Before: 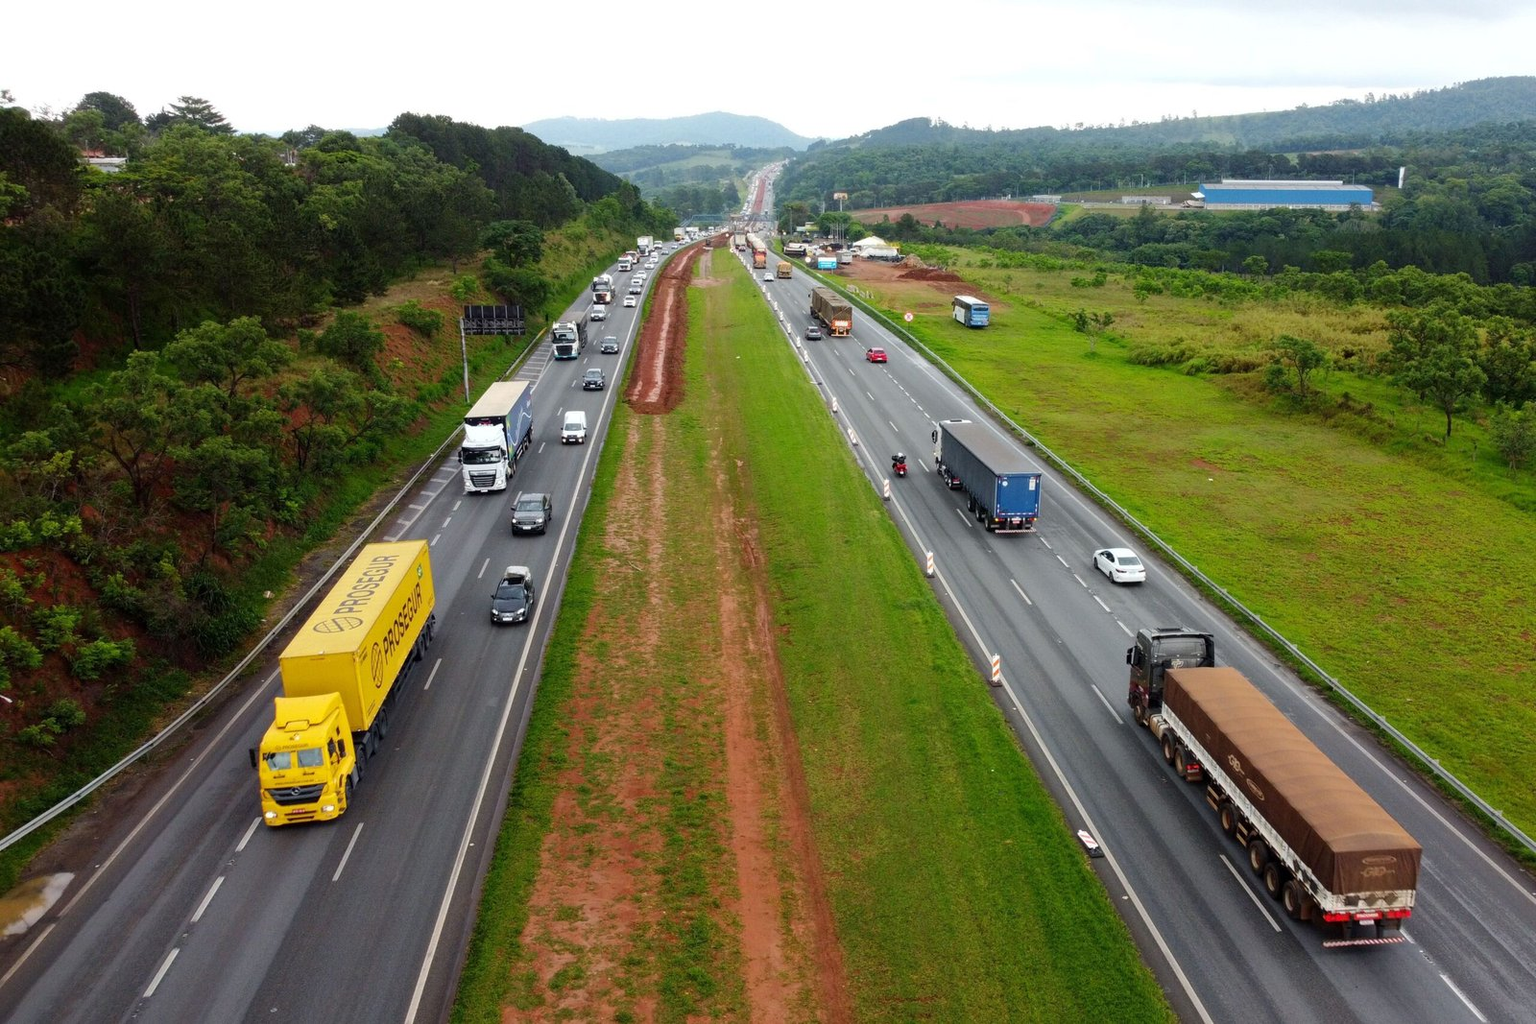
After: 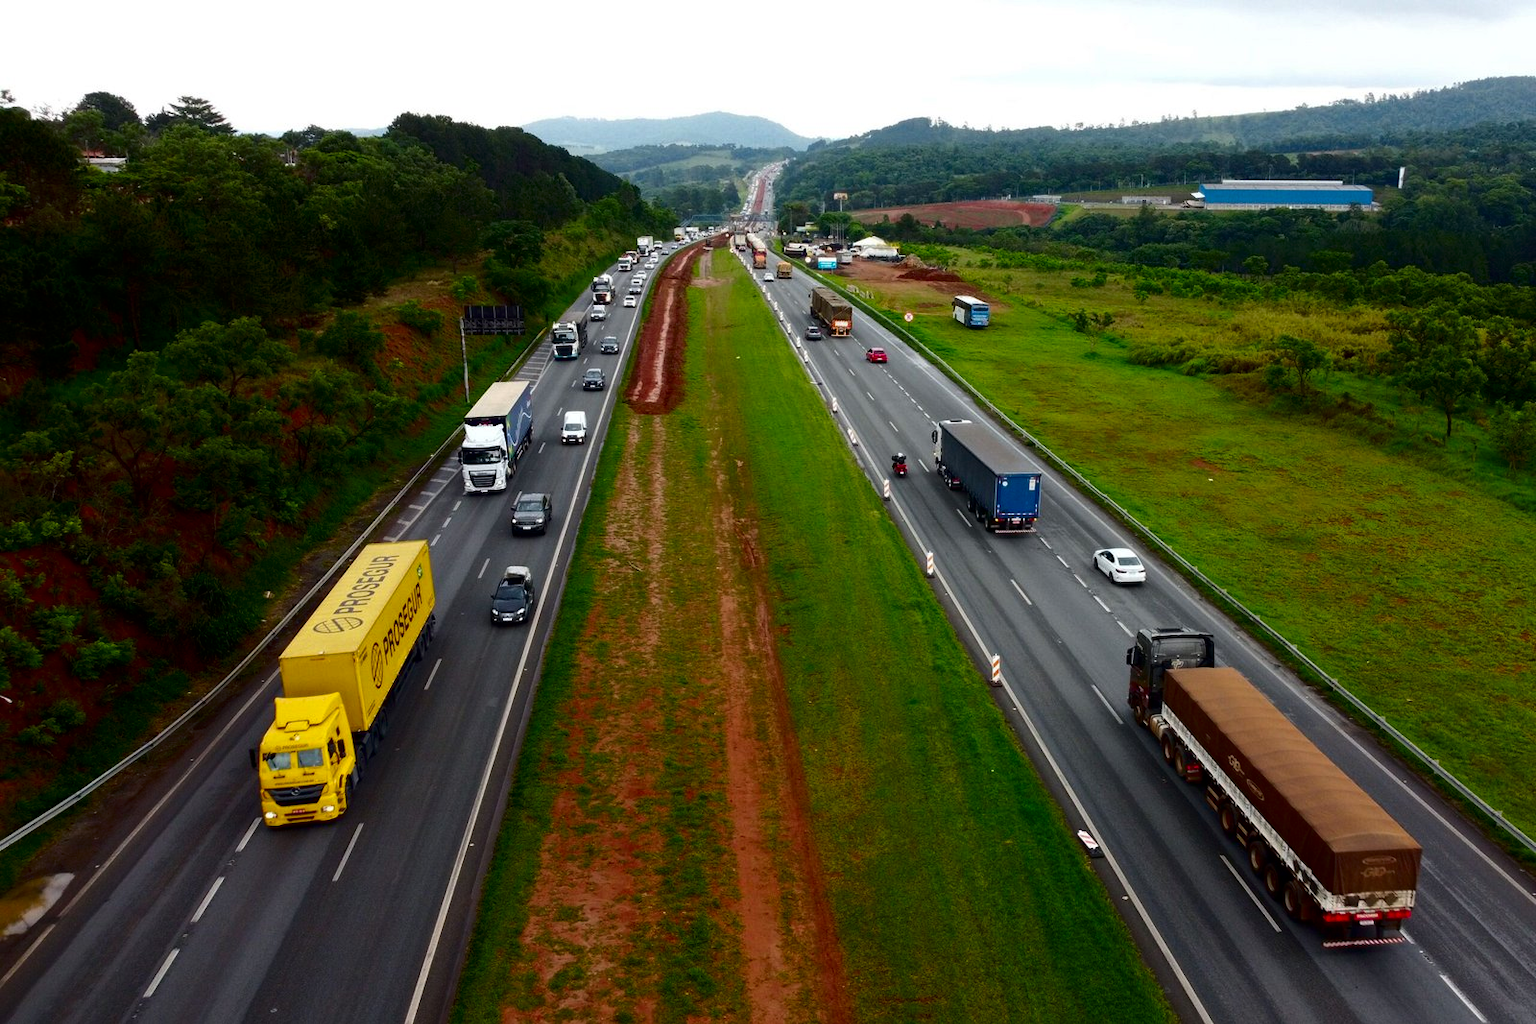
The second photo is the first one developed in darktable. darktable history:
contrast brightness saturation: contrast 0.103, brightness -0.261, saturation 0.143
